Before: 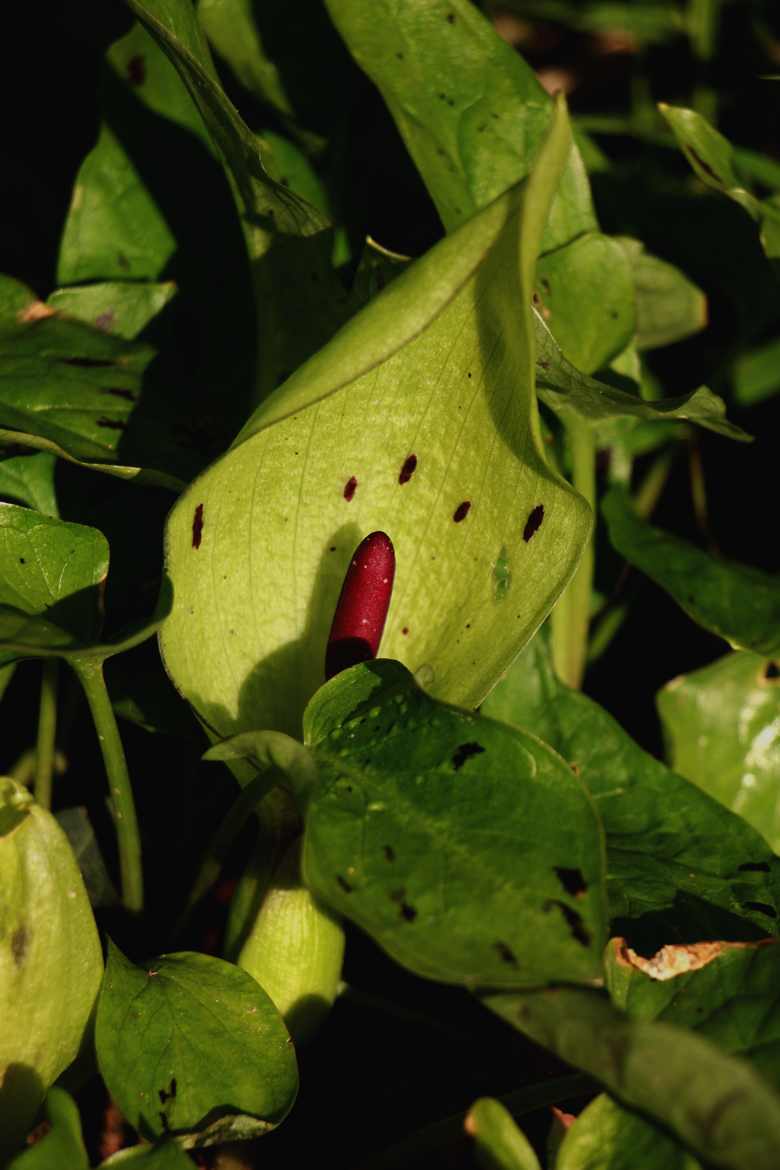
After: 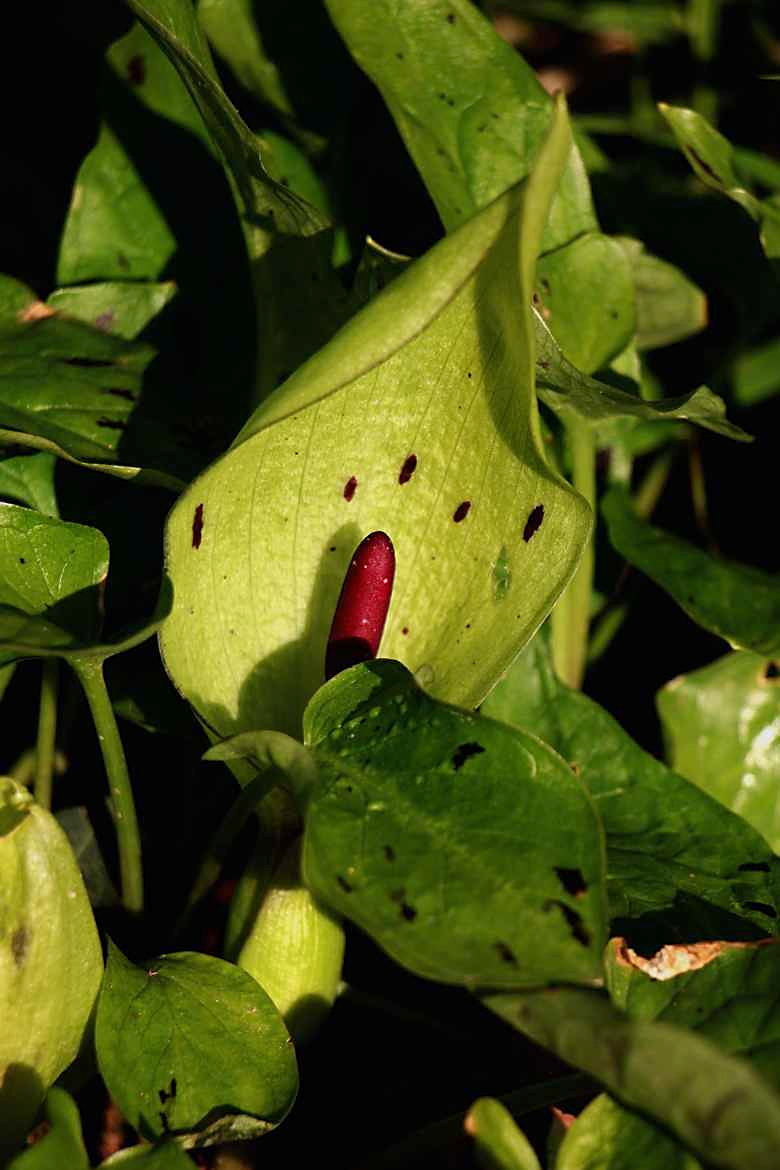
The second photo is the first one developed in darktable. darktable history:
exposure: black level correction 0.001, exposure 0.3 EV, compensate highlight preservation false
sharpen: radius 1.864, amount 0.398, threshold 1.271
white balance: red 1.004, blue 1.096
